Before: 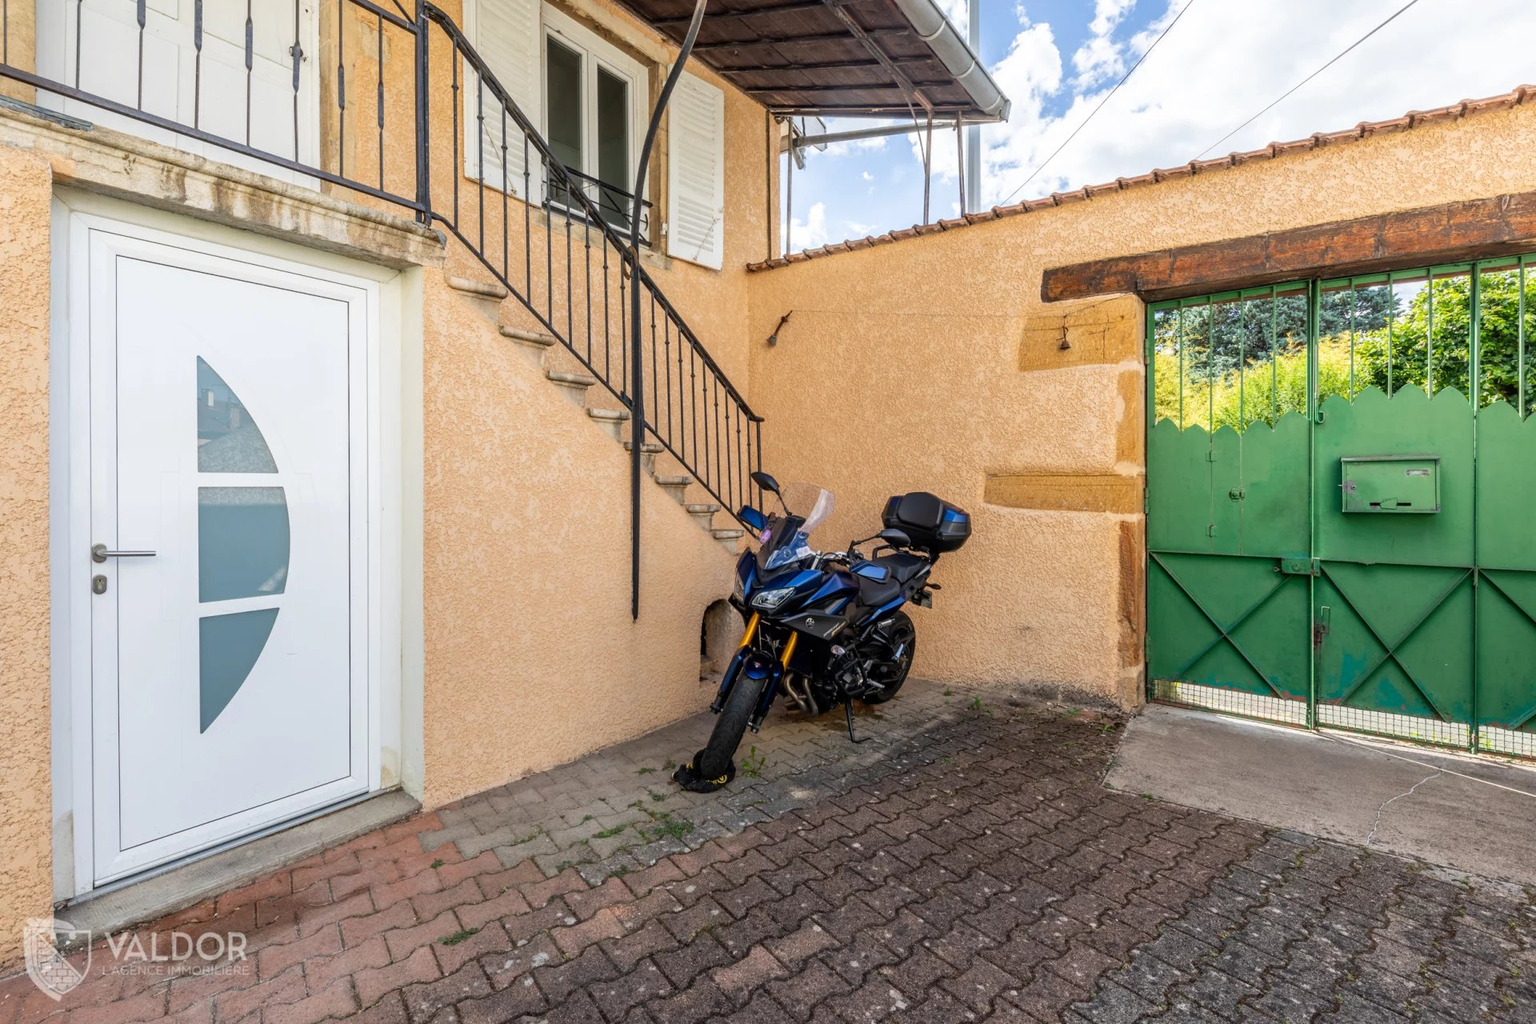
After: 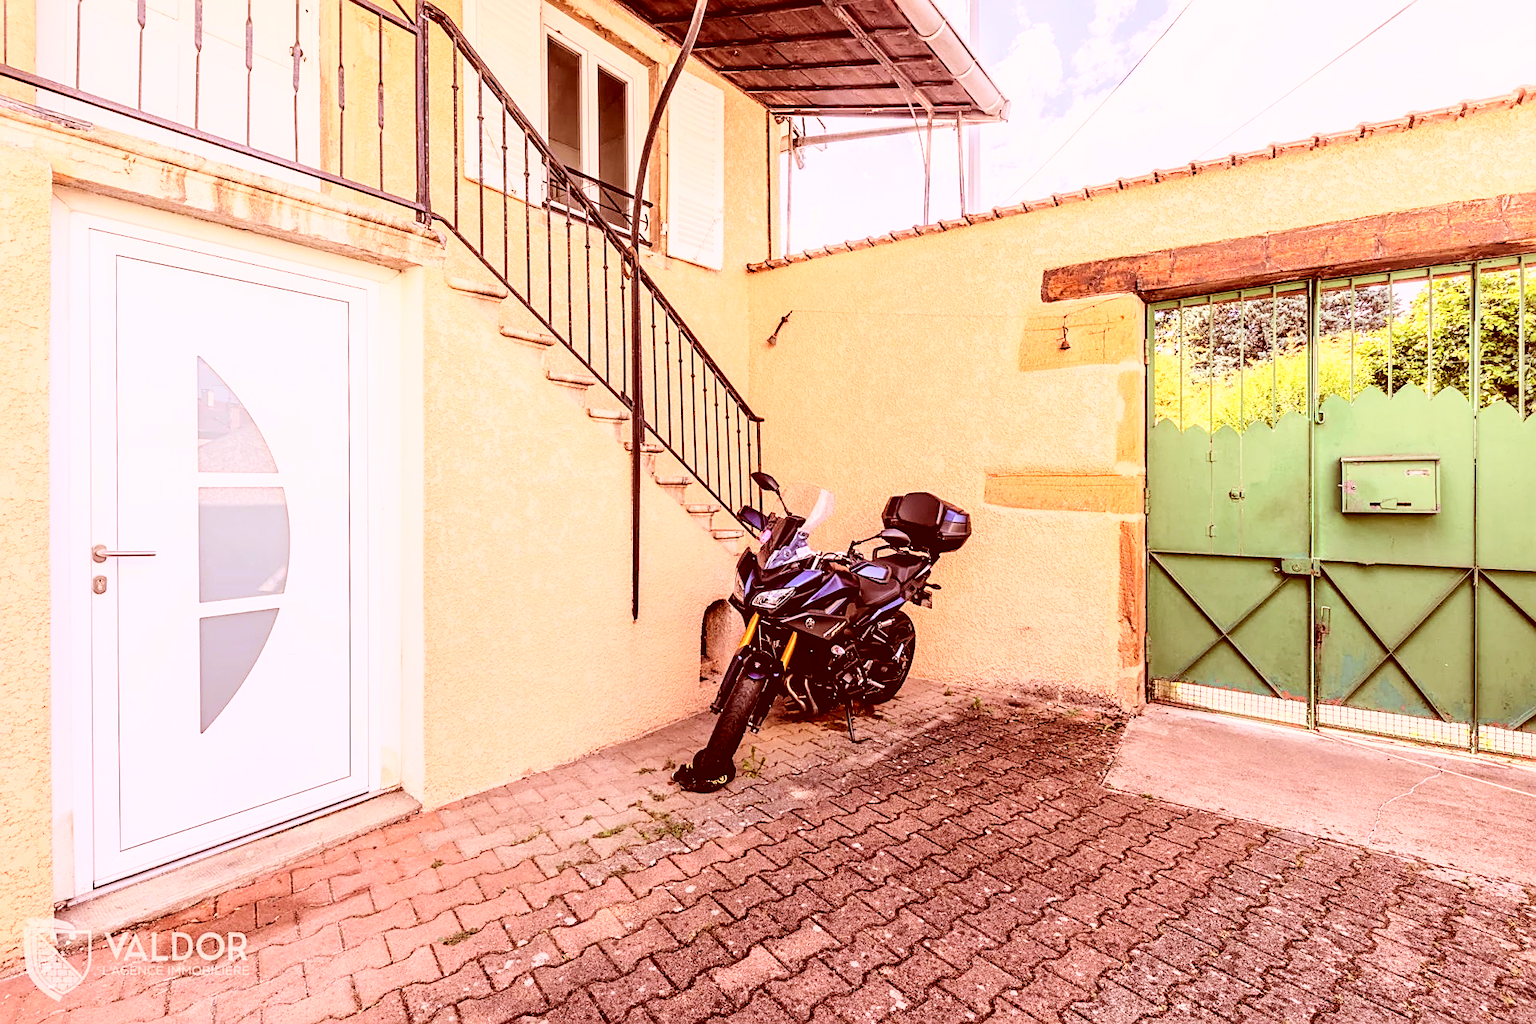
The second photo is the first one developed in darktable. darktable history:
base curve: curves: ch0 [(0, 0) (0.018, 0.026) (0.143, 0.37) (0.33, 0.731) (0.458, 0.853) (0.735, 0.965) (0.905, 0.986) (1, 1)]
white balance: red 0.974, blue 1.044
rgb levels: mode RGB, independent channels, levels [[0, 0.474, 1], [0, 0.5, 1], [0, 0.5, 1]]
sharpen: on, module defaults
tone curve: curves: ch0 [(0, 0.019) (0.11, 0.036) (0.259, 0.214) (0.378, 0.365) (0.499, 0.529) (1, 1)], color space Lab, linked channels, preserve colors none
tone equalizer: on, module defaults
color correction: highlights a* 9.03, highlights b* 8.71, shadows a* 40, shadows b* 40, saturation 0.8
